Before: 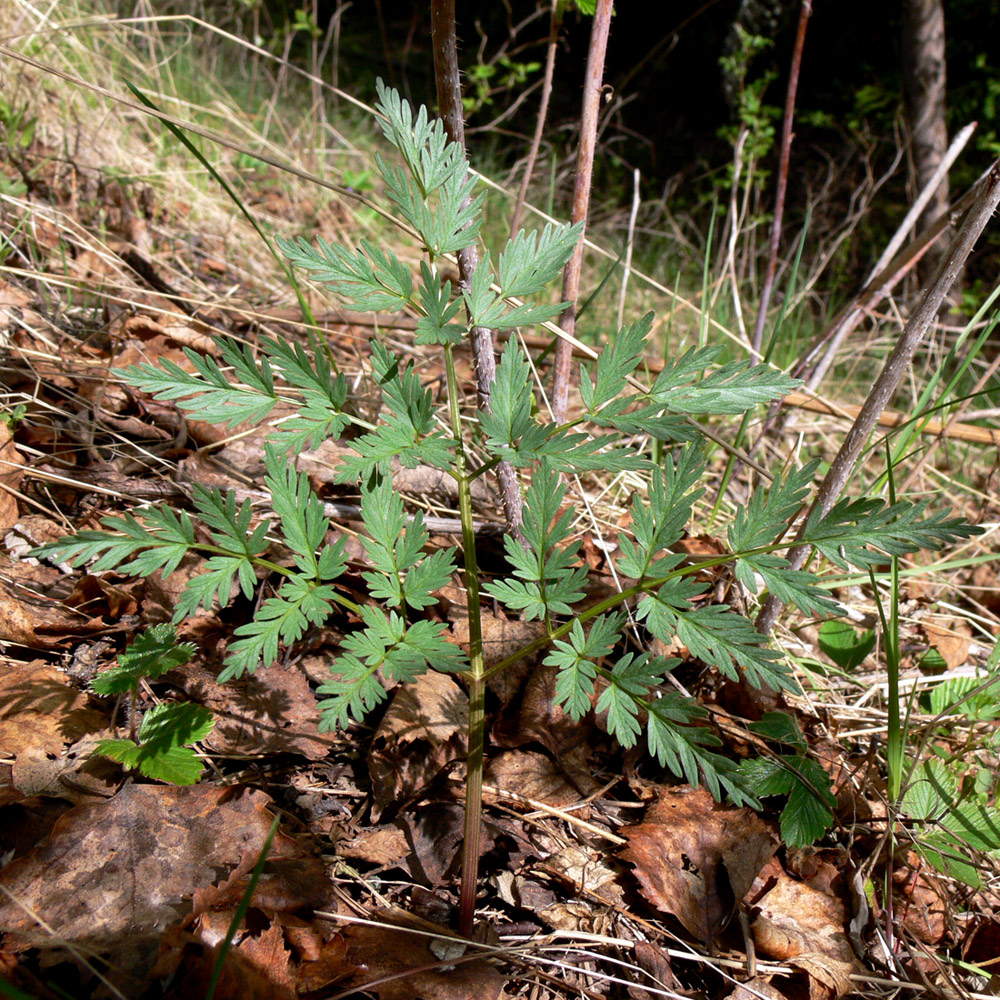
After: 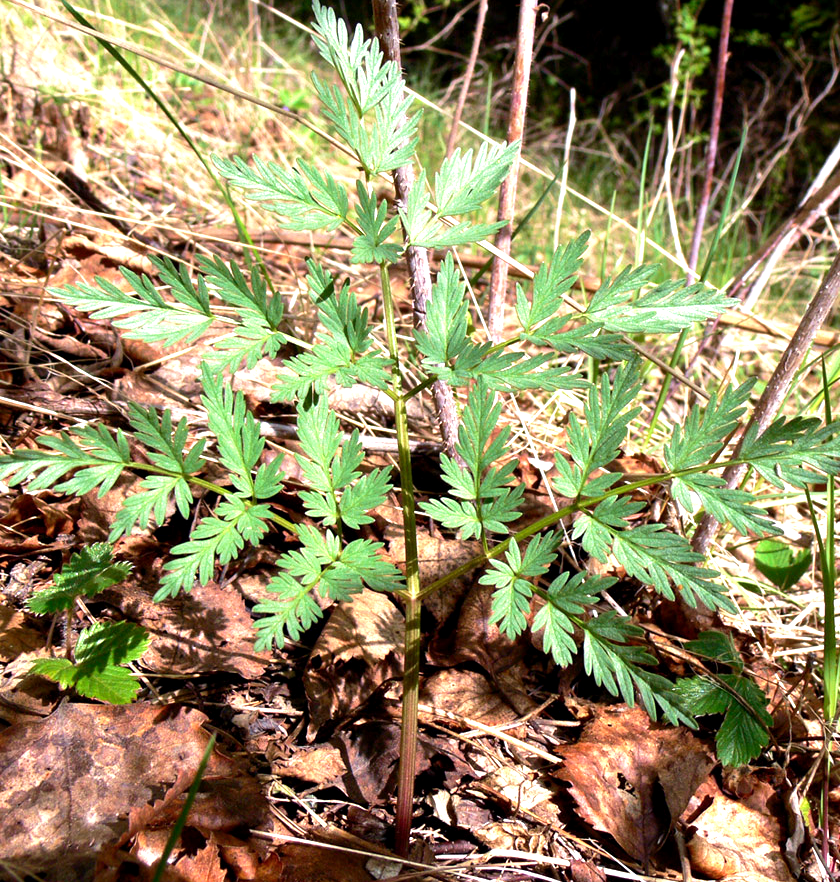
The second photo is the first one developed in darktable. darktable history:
velvia: on, module defaults
exposure: black level correction 0.001, exposure 0.955 EV, compensate exposure bias true, compensate highlight preservation false
color balance: gamma [0.9, 0.988, 0.975, 1.025], gain [1.05, 1, 1, 1]
color balance rgb: on, module defaults
crop: left 6.446%, top 8.188%, right 9.538%, bottom 3.548%
